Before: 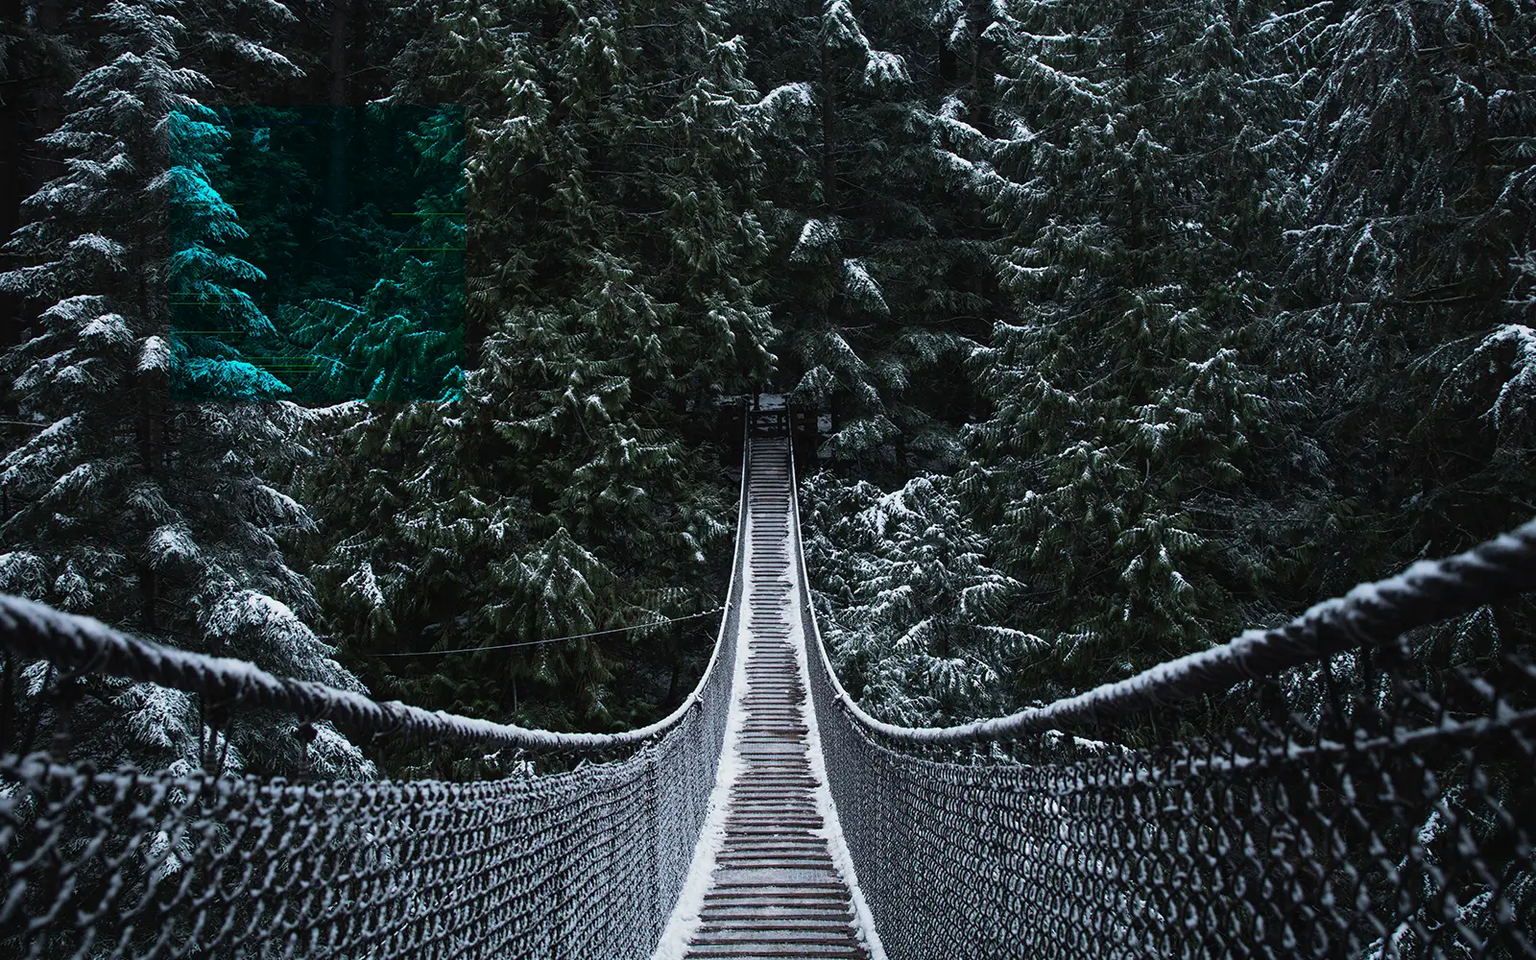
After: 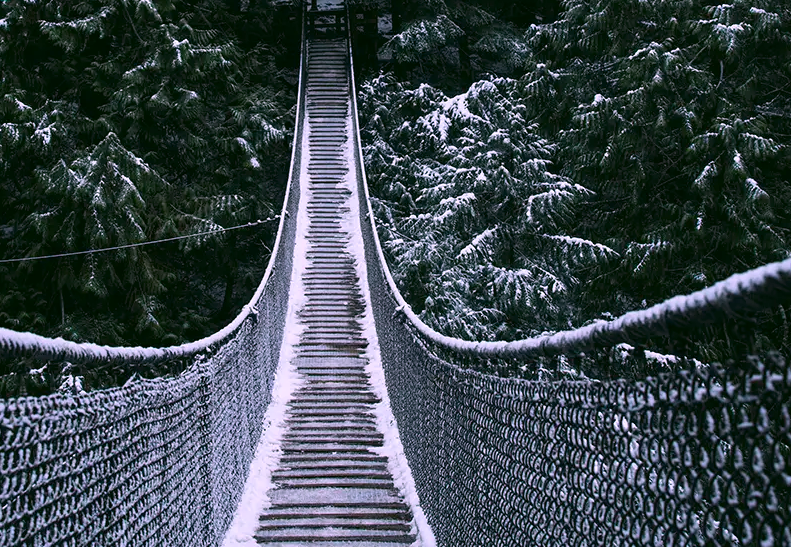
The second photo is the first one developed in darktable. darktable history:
white balance: red 1.042, blue 1.17
crop: left 29.672%, top 41.786%, right 20.851%, bottom 3.487%
color correction: highlights a* 4.02, highlights b* 4.98, shadows a* -7.55, shadows b* 4.98
